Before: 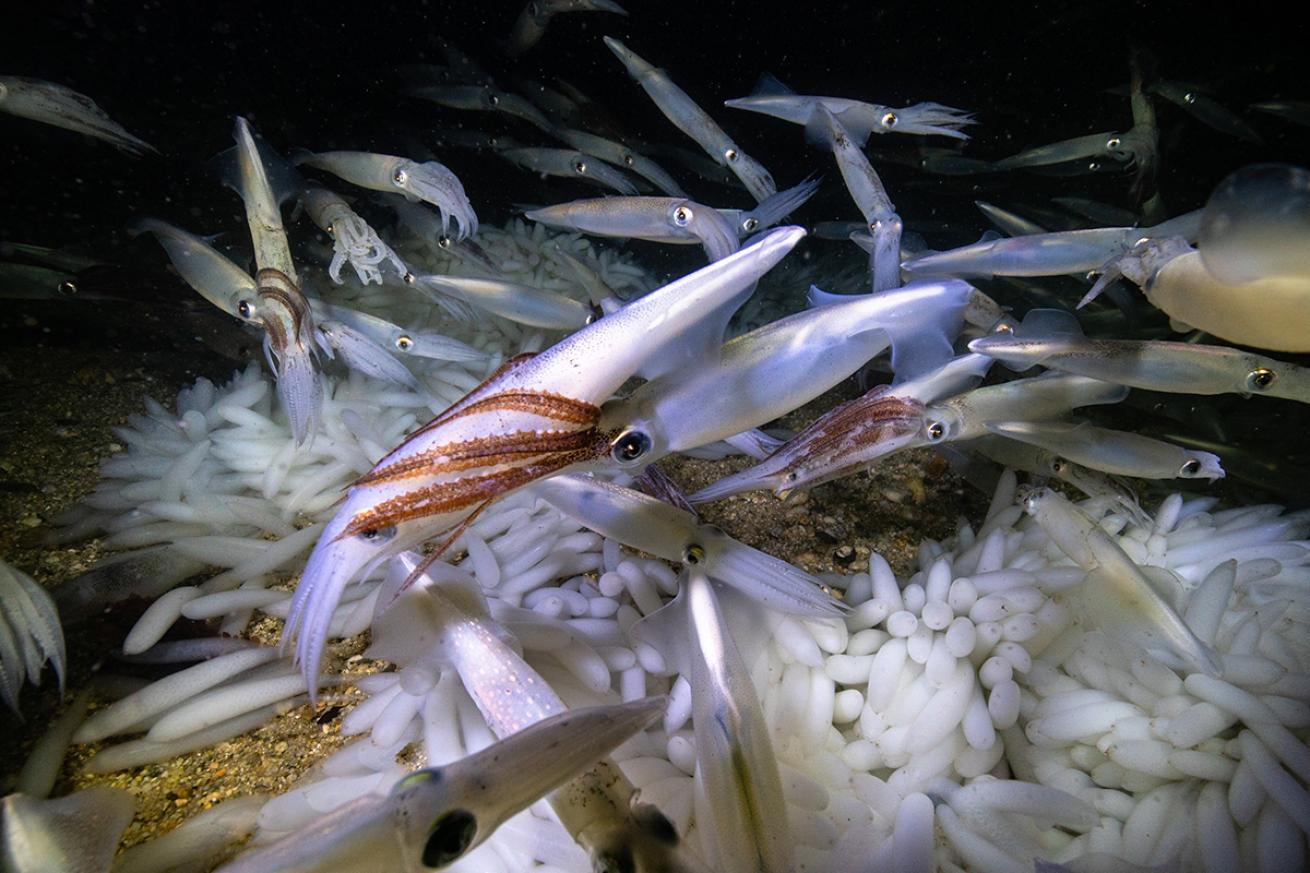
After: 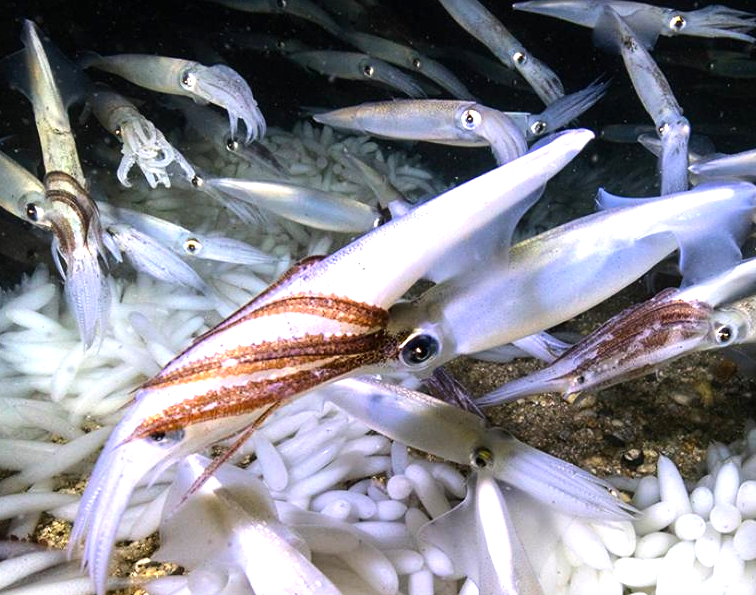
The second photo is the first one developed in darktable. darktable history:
exposure: exposure 0.376 EV, compensate highlight preservation false
crop: left 16.202%, top 11.208%, right 26.045%, bottom 20.557%
tone equalizer: -8 EV 0.001 EV, -7 EV -0.002 EV, -6 EV 0.002 EV, -5 EV -0.03 EV, -4 EV -0.116 EV, -3 EV -0.169 EV, -2 EV 0.24 EV, -1 EV 0.702 EV, +0 EV 0.493 EV
